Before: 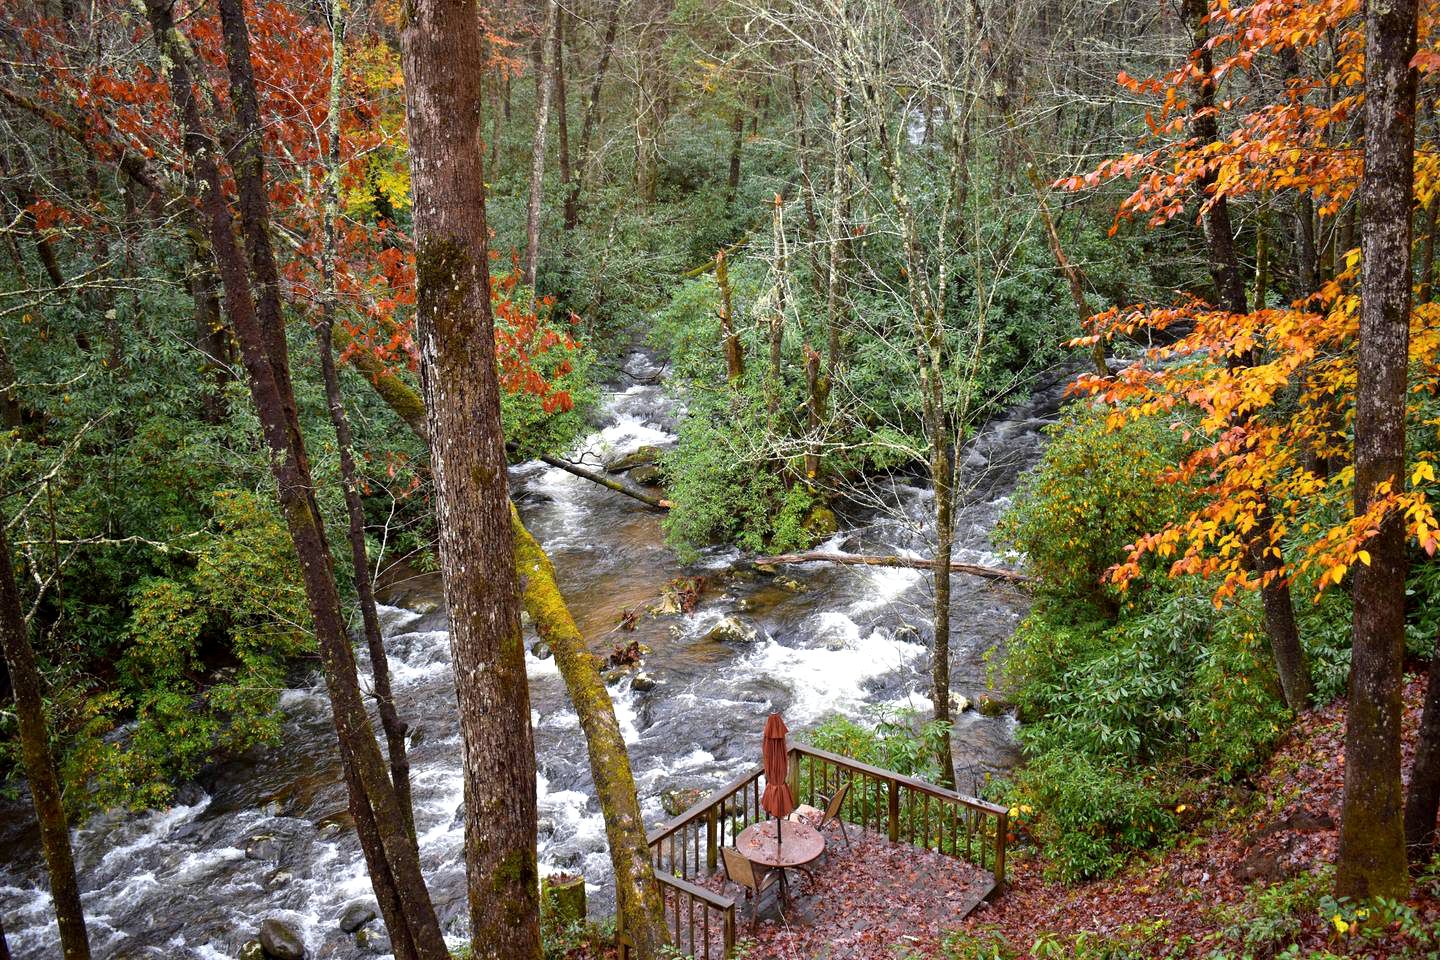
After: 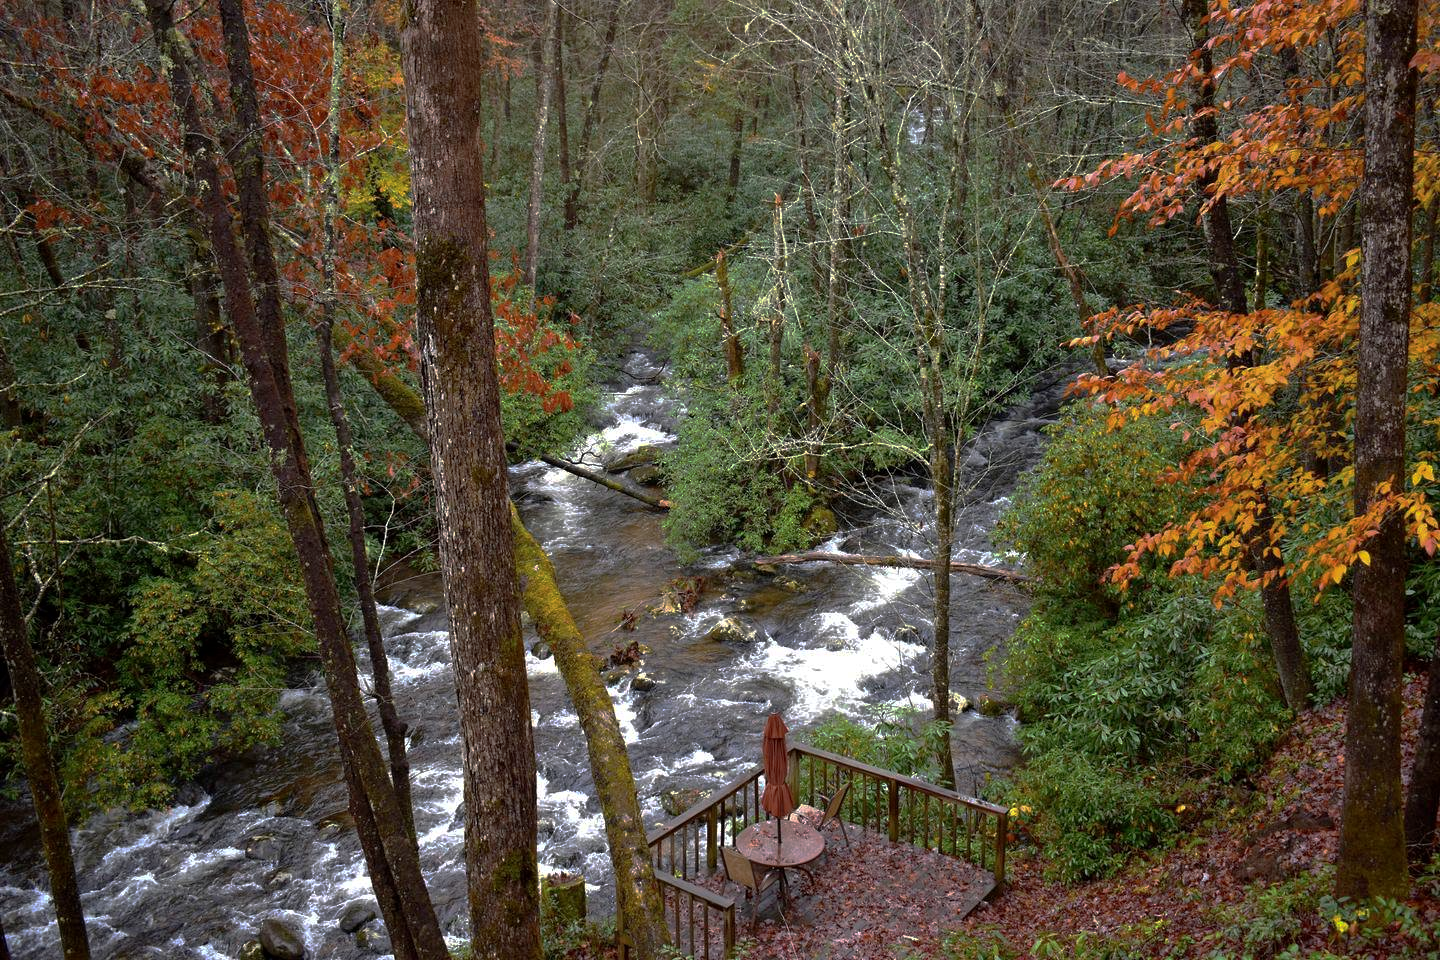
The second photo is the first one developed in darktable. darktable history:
base curve: curves: ch0 [(0, 0) (0.841, 0.609) (1, 1)], preserve colors none
